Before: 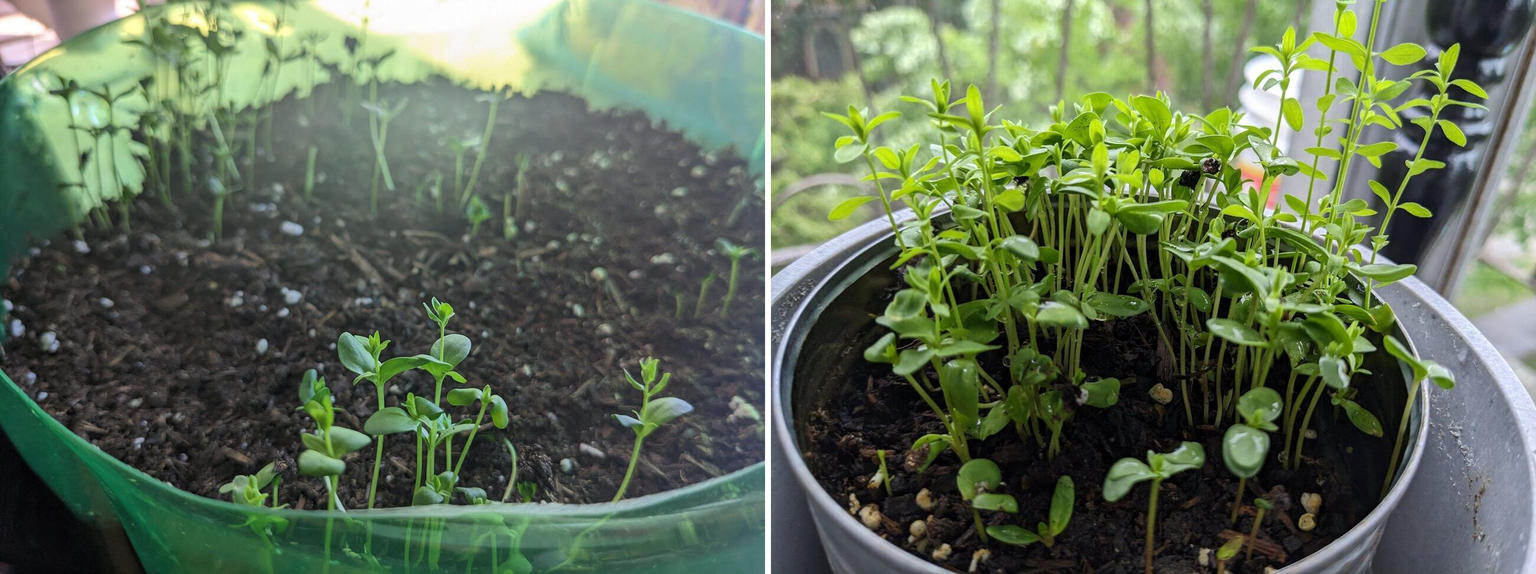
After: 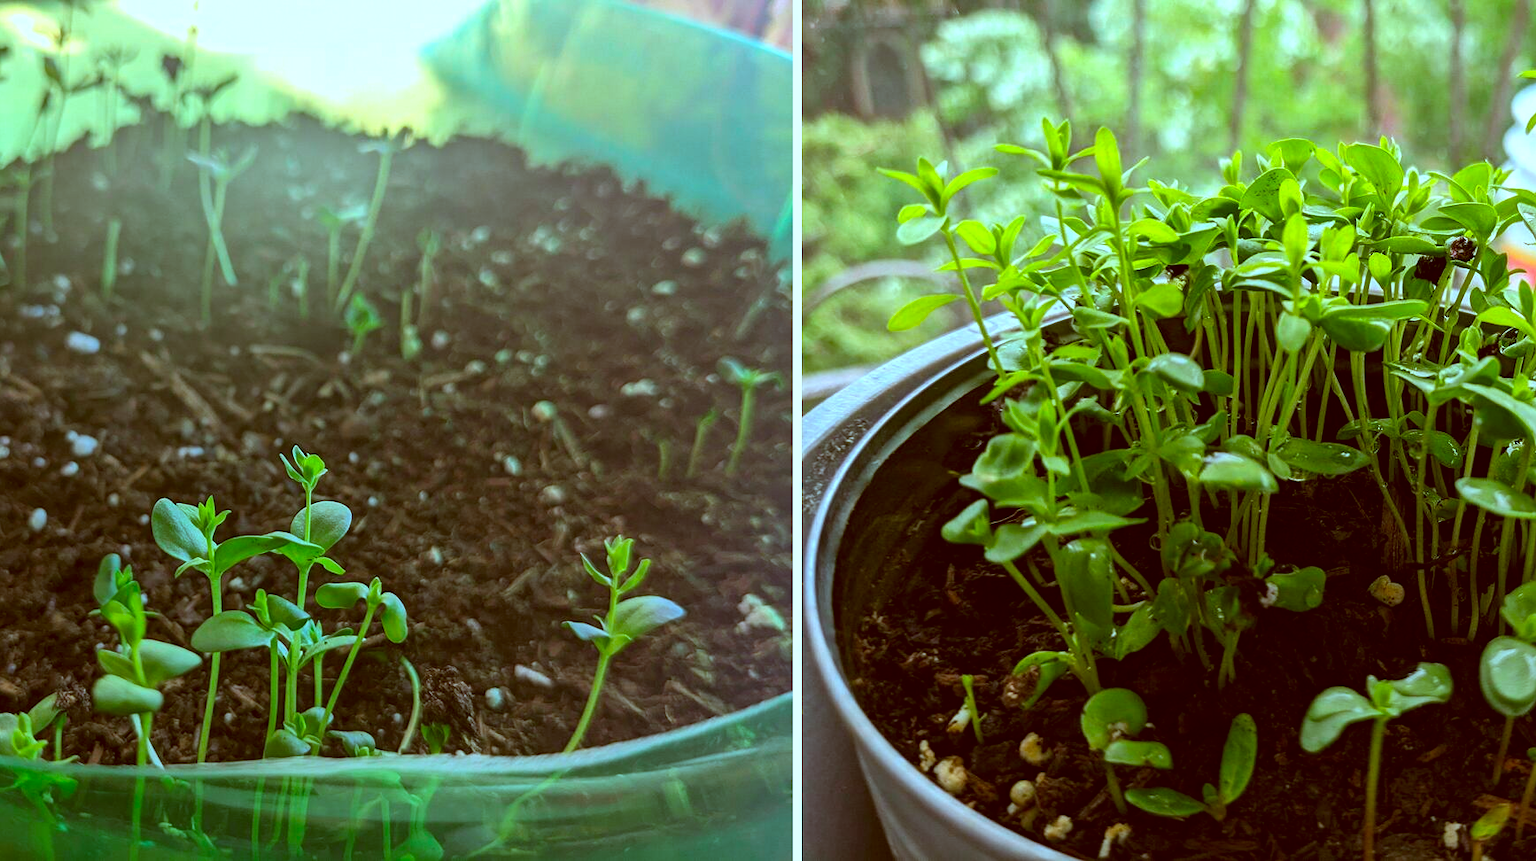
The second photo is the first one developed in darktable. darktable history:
color balance: lift [1, 1.001, 0.999, 1.001], gamma [1, 1.004, 1.007, 0.993], gain [1, 0.991, 0.987, 1.013], contrast 10%, output saturation 120%
crop: left 15.419%, right 17.914%
color correction: highlights a* -14.62, highlights b* -16.22, shadows a* 10.12, shadows b* 29.4
tone equalizer: on, module defaults
